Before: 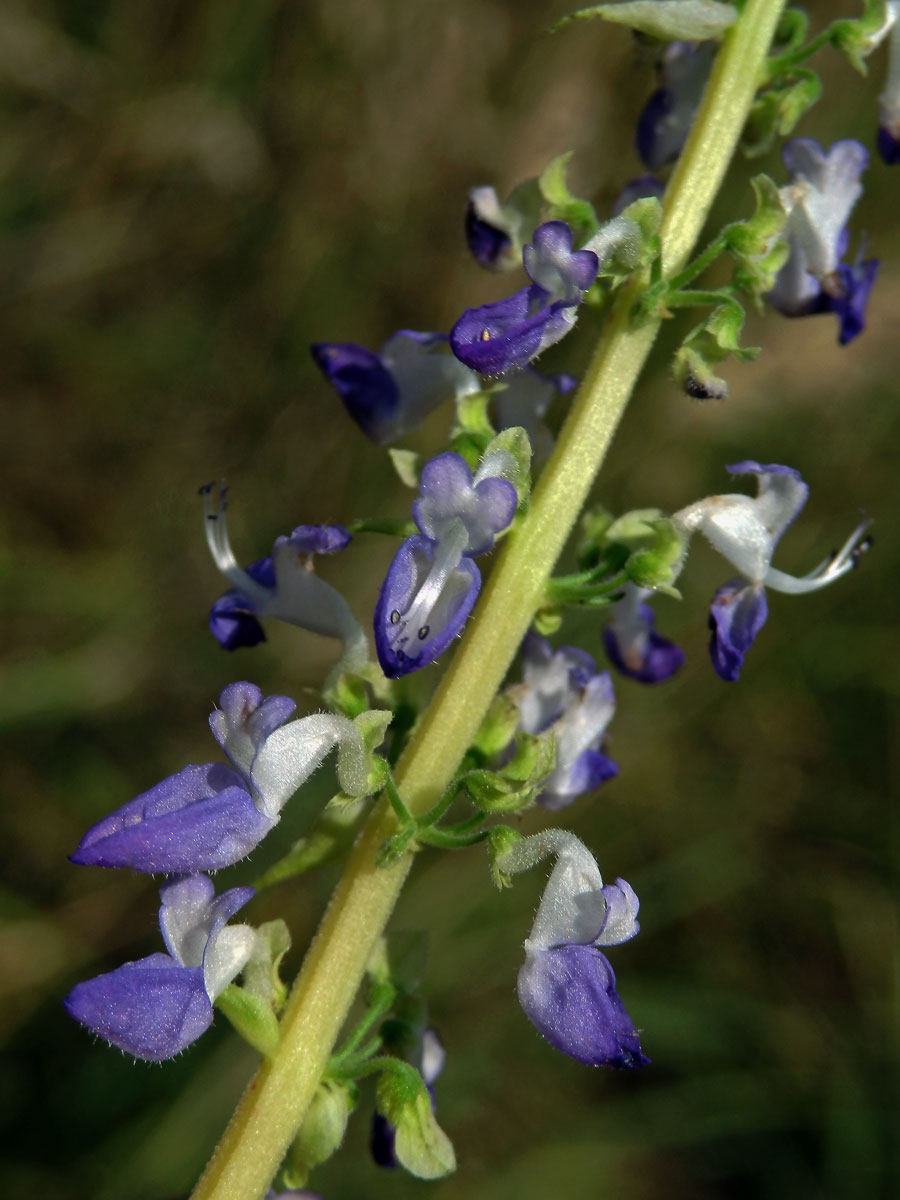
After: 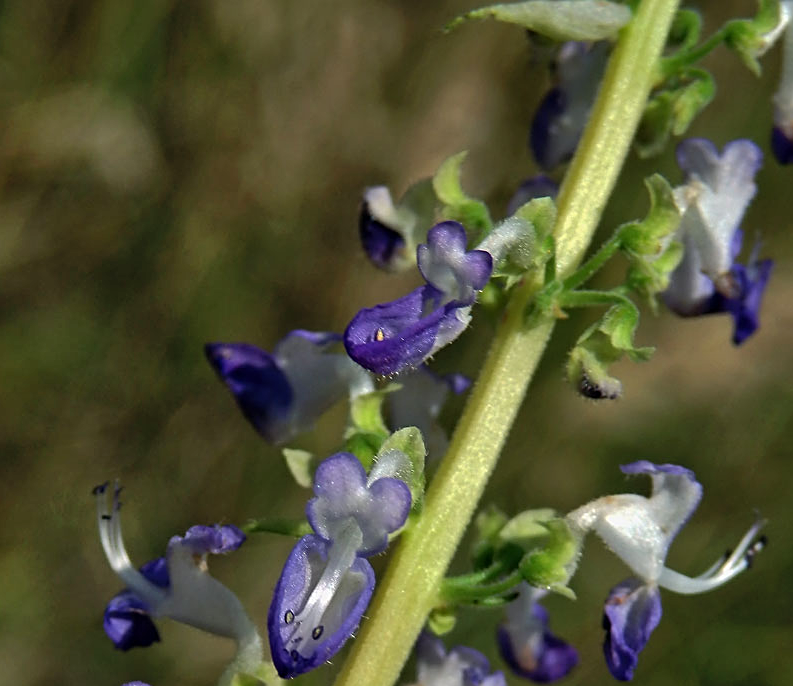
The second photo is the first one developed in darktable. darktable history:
sharpen: on, module defaults
crop and rotate: left 11.812%, bottom 42.776%
shadows and highlights: shadows 49, highlights -41, soften with gaussian
